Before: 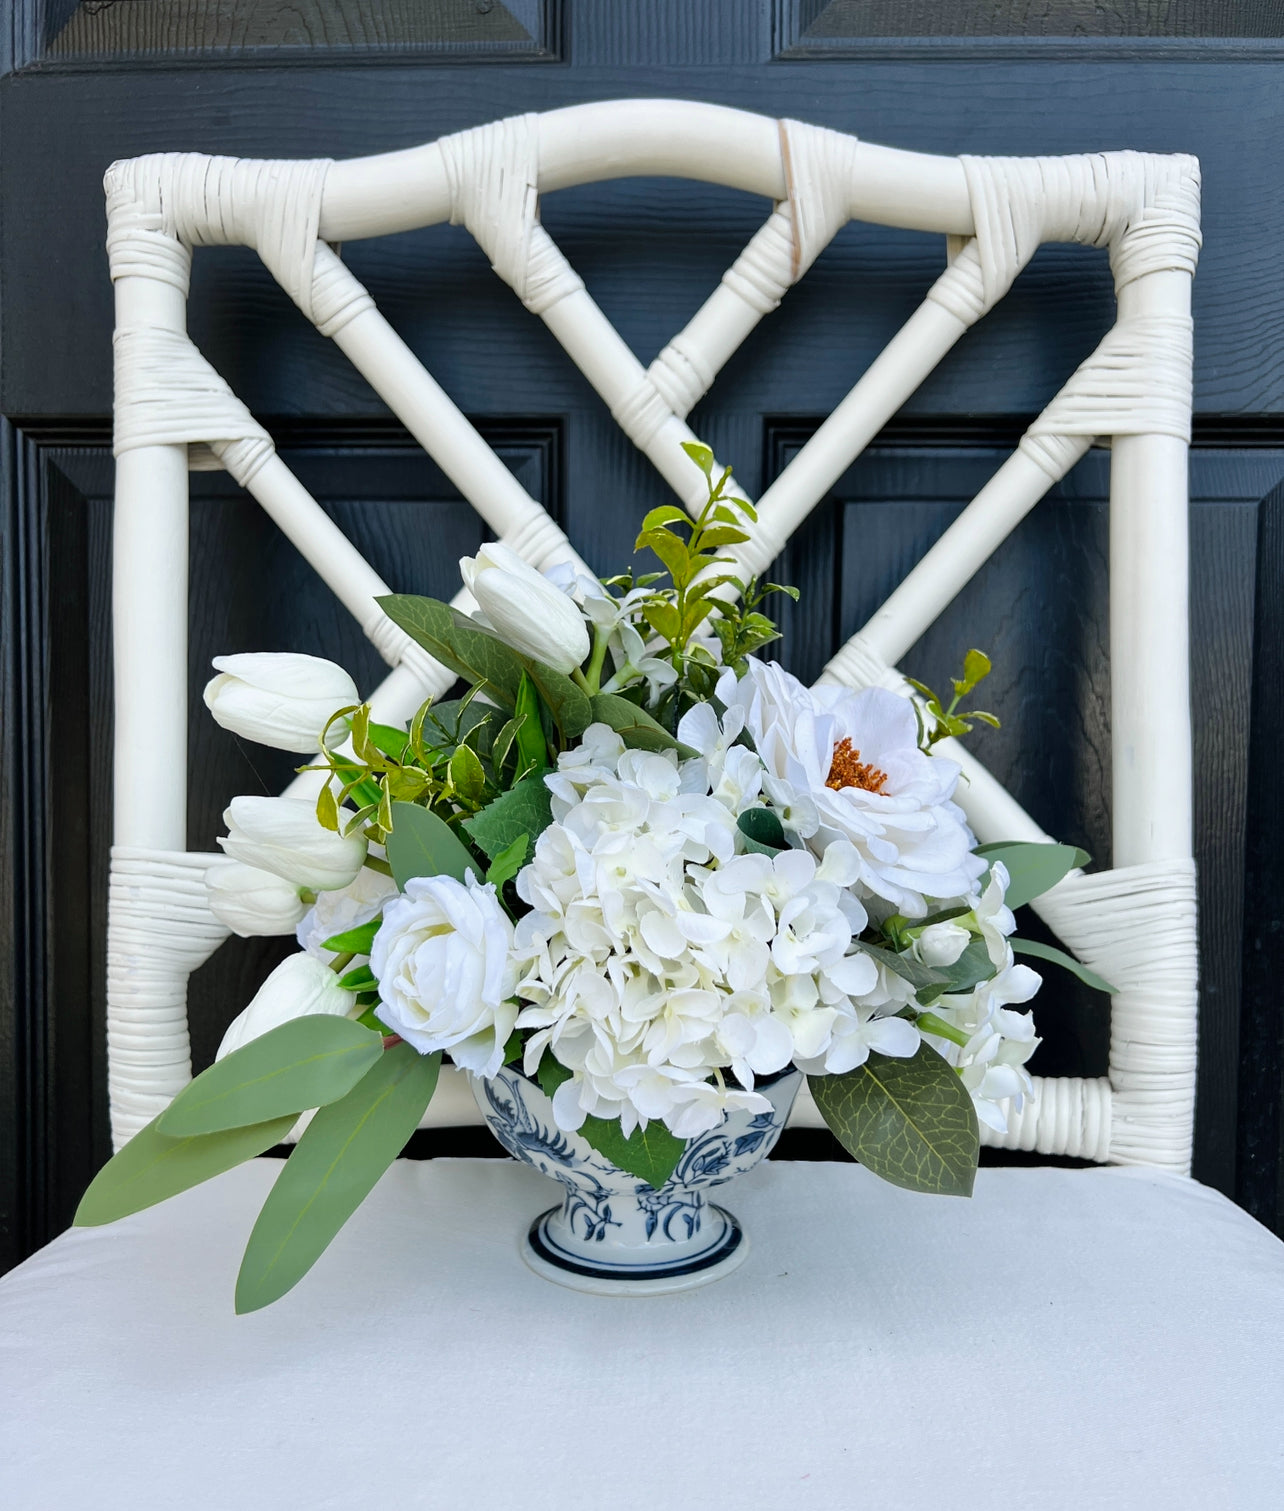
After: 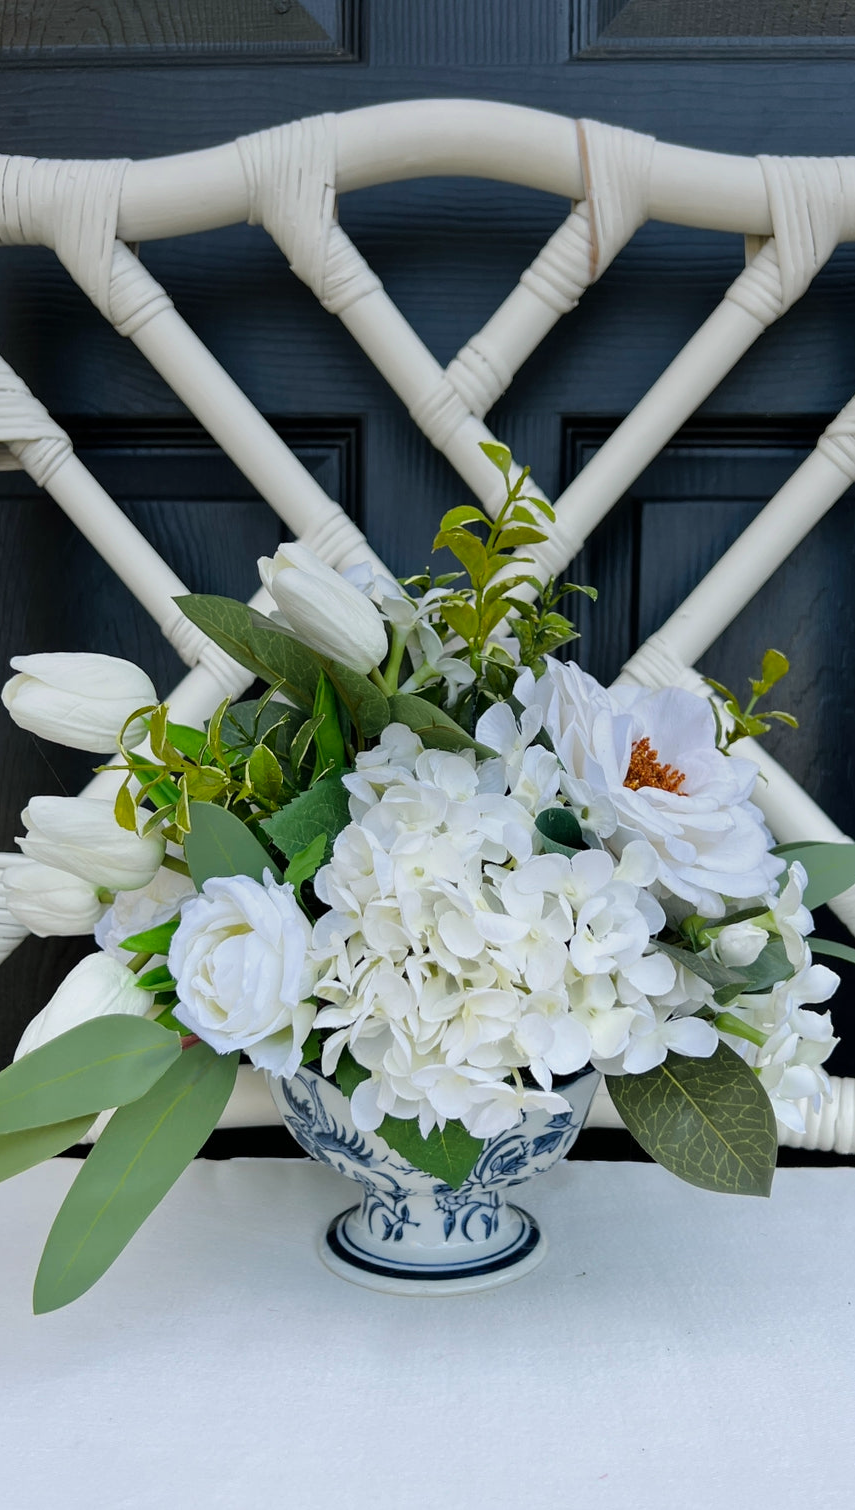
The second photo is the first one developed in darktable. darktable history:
crop and rotate: left 15.754%, right 17.579%
graduated density: rotation -0.352°, offset 57.64
